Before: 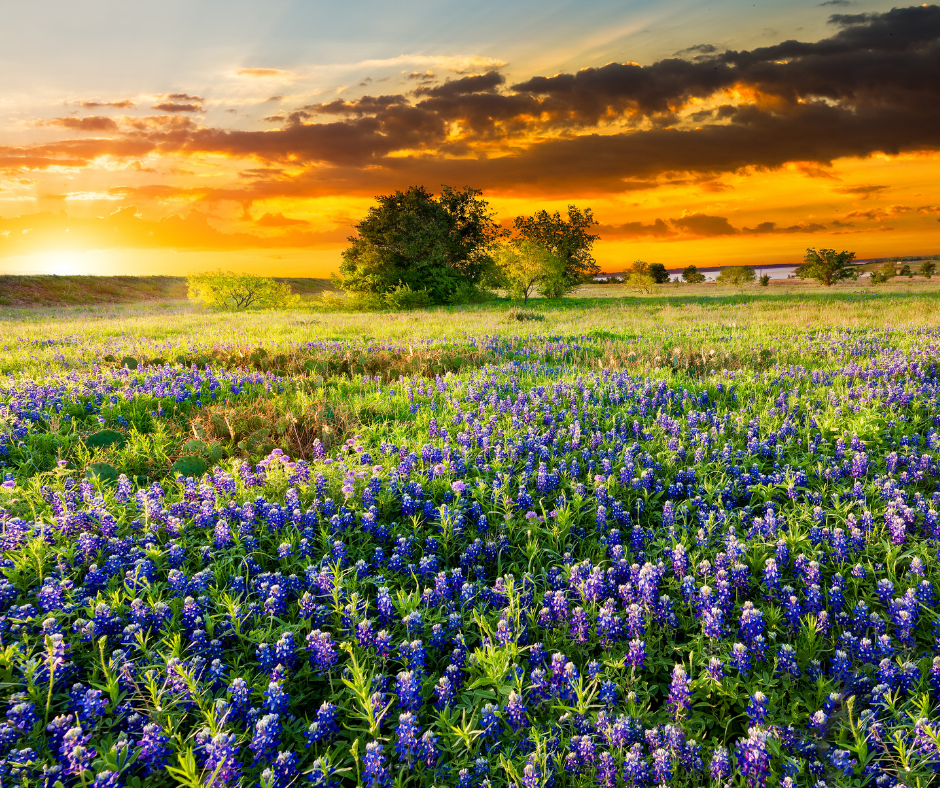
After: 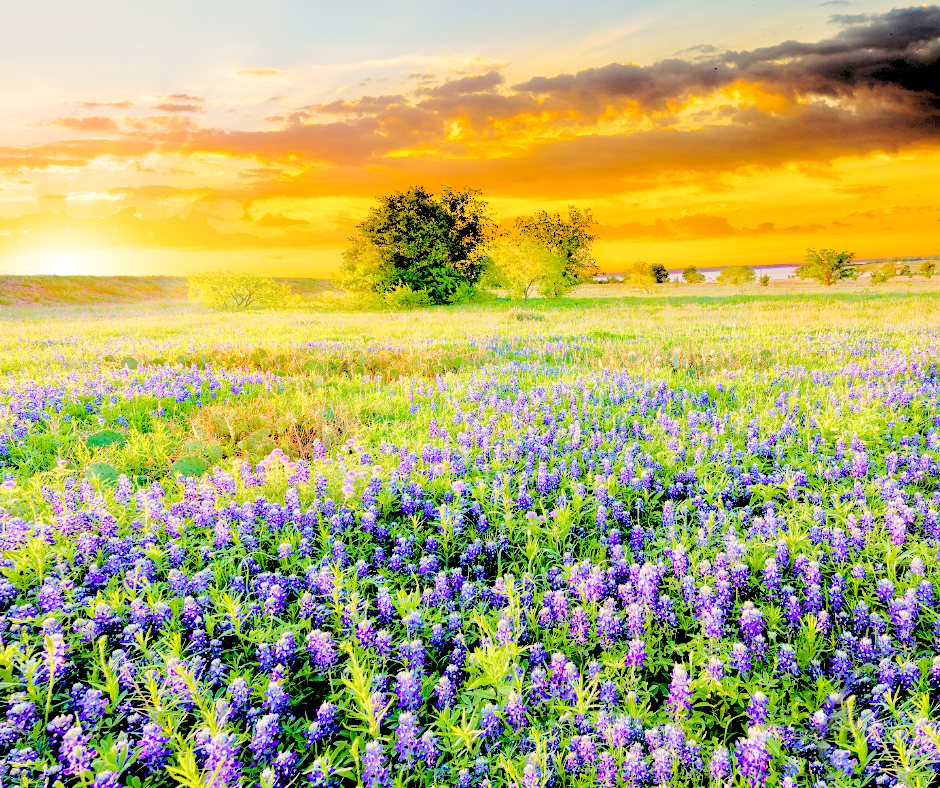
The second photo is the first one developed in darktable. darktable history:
contrast equalizer: y [[0.5, 0.496, 0.435, 0.435, 0.496, 0.5], [0.5 ×6], [0.5 ×6], [0 ×6], [0 ×6]]
tone equalizer: -7 EV 0.15 EV, -6 EV 0.6 EV, -5 EV 1.15 EV, -4 EV 1.33 EV, -3 EV 1.15 EV, -2 EV 0.6 EV, -1 EV 0.15 EV, mask exposure compensation -0.5 EV
tone curve: curves: ch0 [(0, 0) (0.003, 0.019) (0.011, 0.021) (0.025, 0.023) (0.044, 0.026) (0.069, 0.037) (0.1, 0.059) (0.136, 0.088) (0.177, 0.138) (0.224, 0.199) (0.277, 0.279) (0.335, 0.376) (0.399, 0.481) (0.468, 0.581) (0.543, 0.658) (0.623, 0.735) (0.709, 0.8) (0.801, 0.861) (0.898, 0.928) (1, 1)], preserve colors none
rgb levels: levels [[0.027, 0.429, 0.996], [0, 0.5, 1], [0, 0.5, 1]]
